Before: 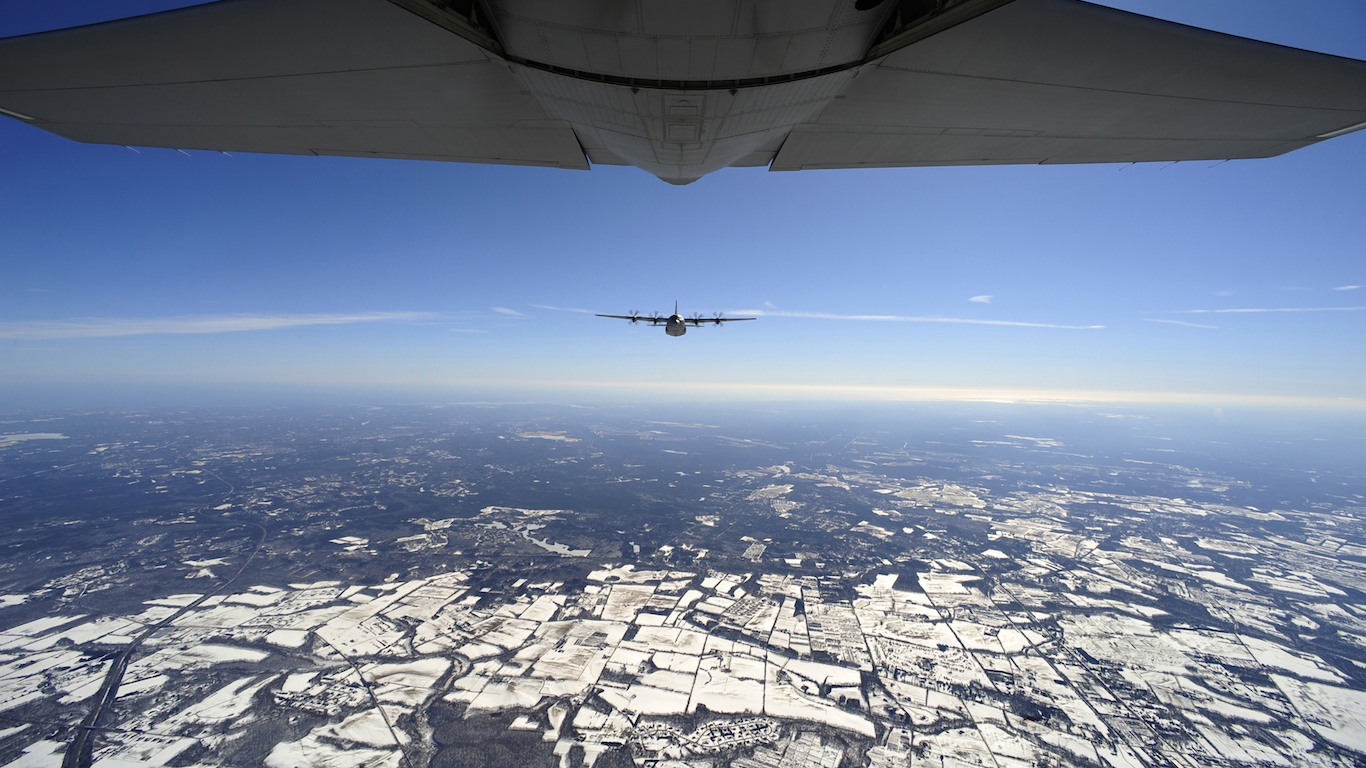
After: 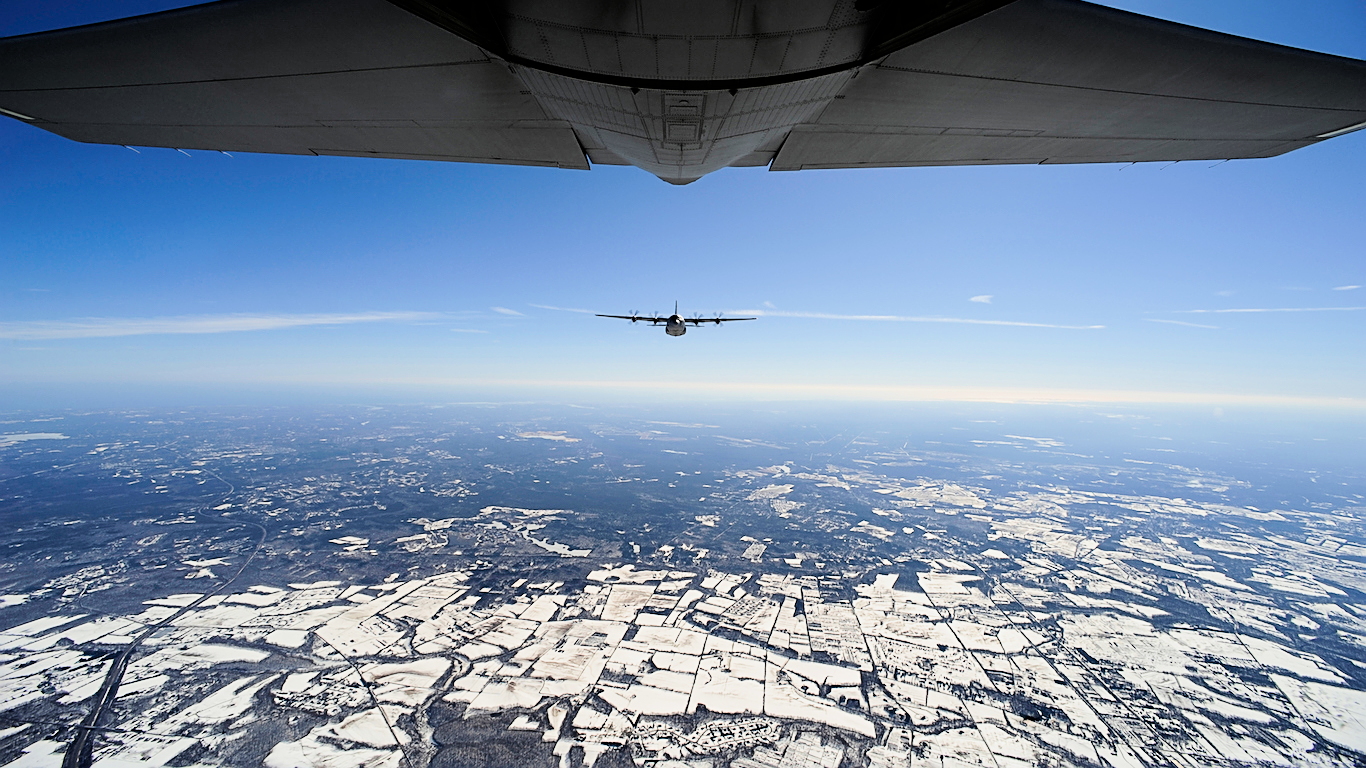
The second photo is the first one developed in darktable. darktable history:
sharpen: on, module defaults
exposure: exposure 0.551 EV, compensate highlight preservation false
filmic rgb: black relative exposure -5.09 EV, white relative exposure 4 EV, hardness 2.89, contrast 1.299
